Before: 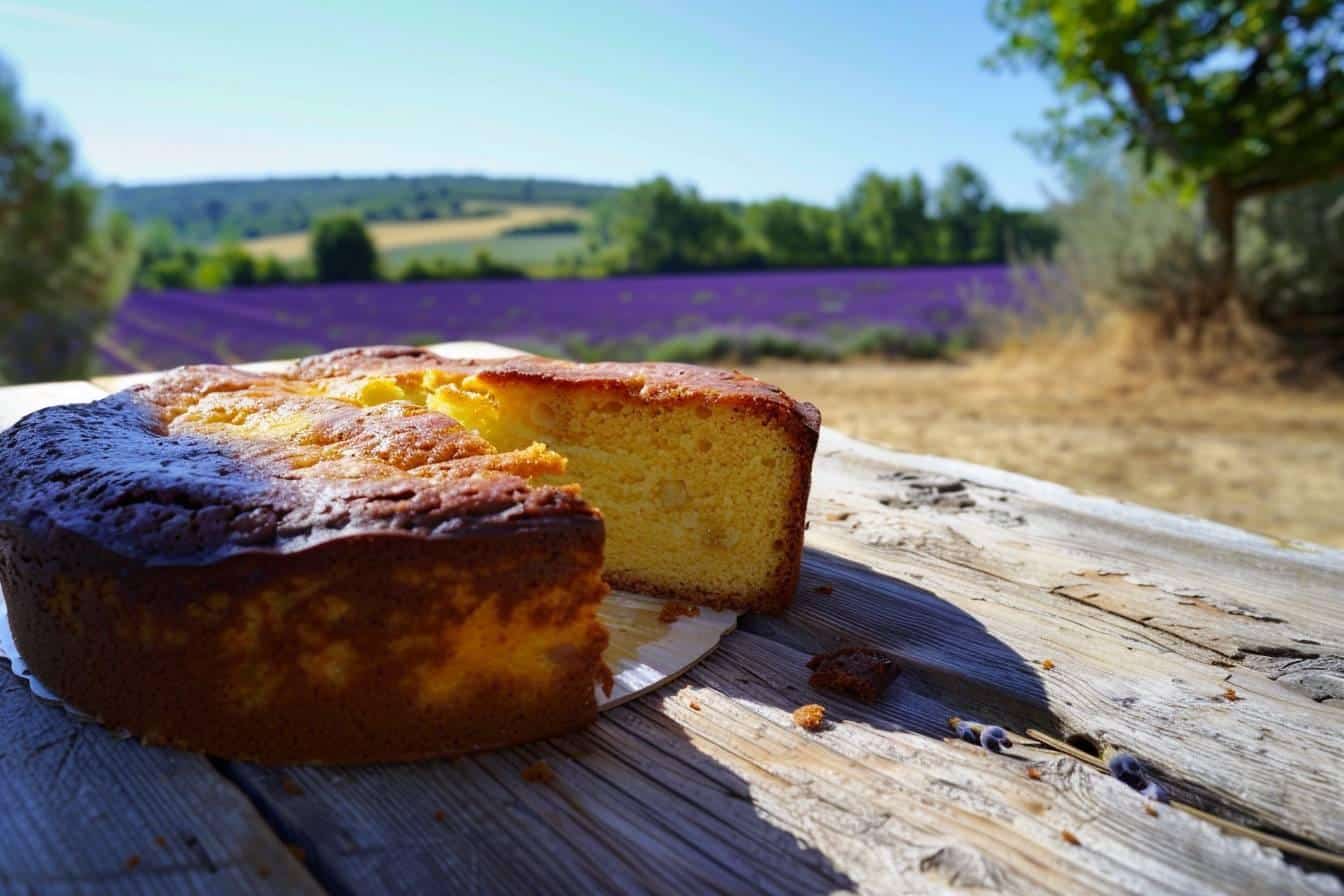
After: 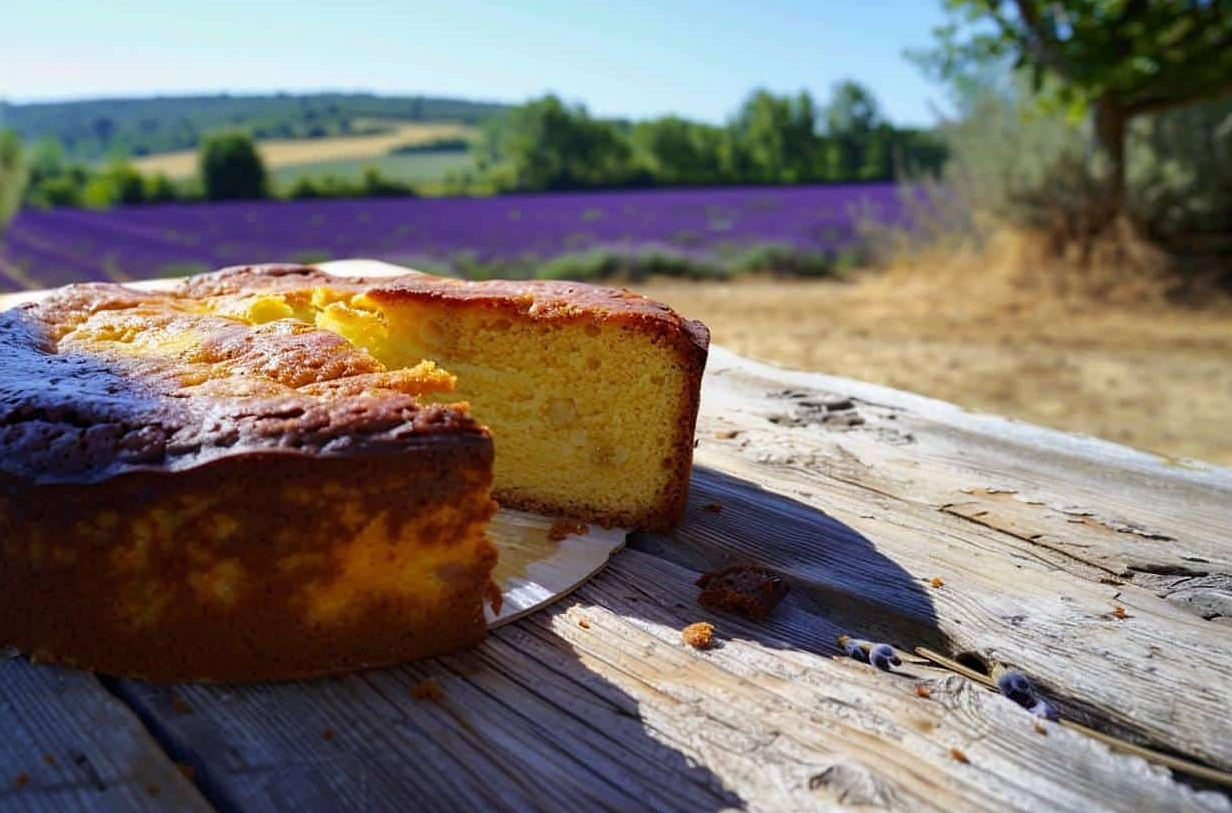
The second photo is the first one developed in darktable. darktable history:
sharpen: radius 1.272, amount 0.305, threshold 0
crop and rotate: left 8.262%, top 9.226%
